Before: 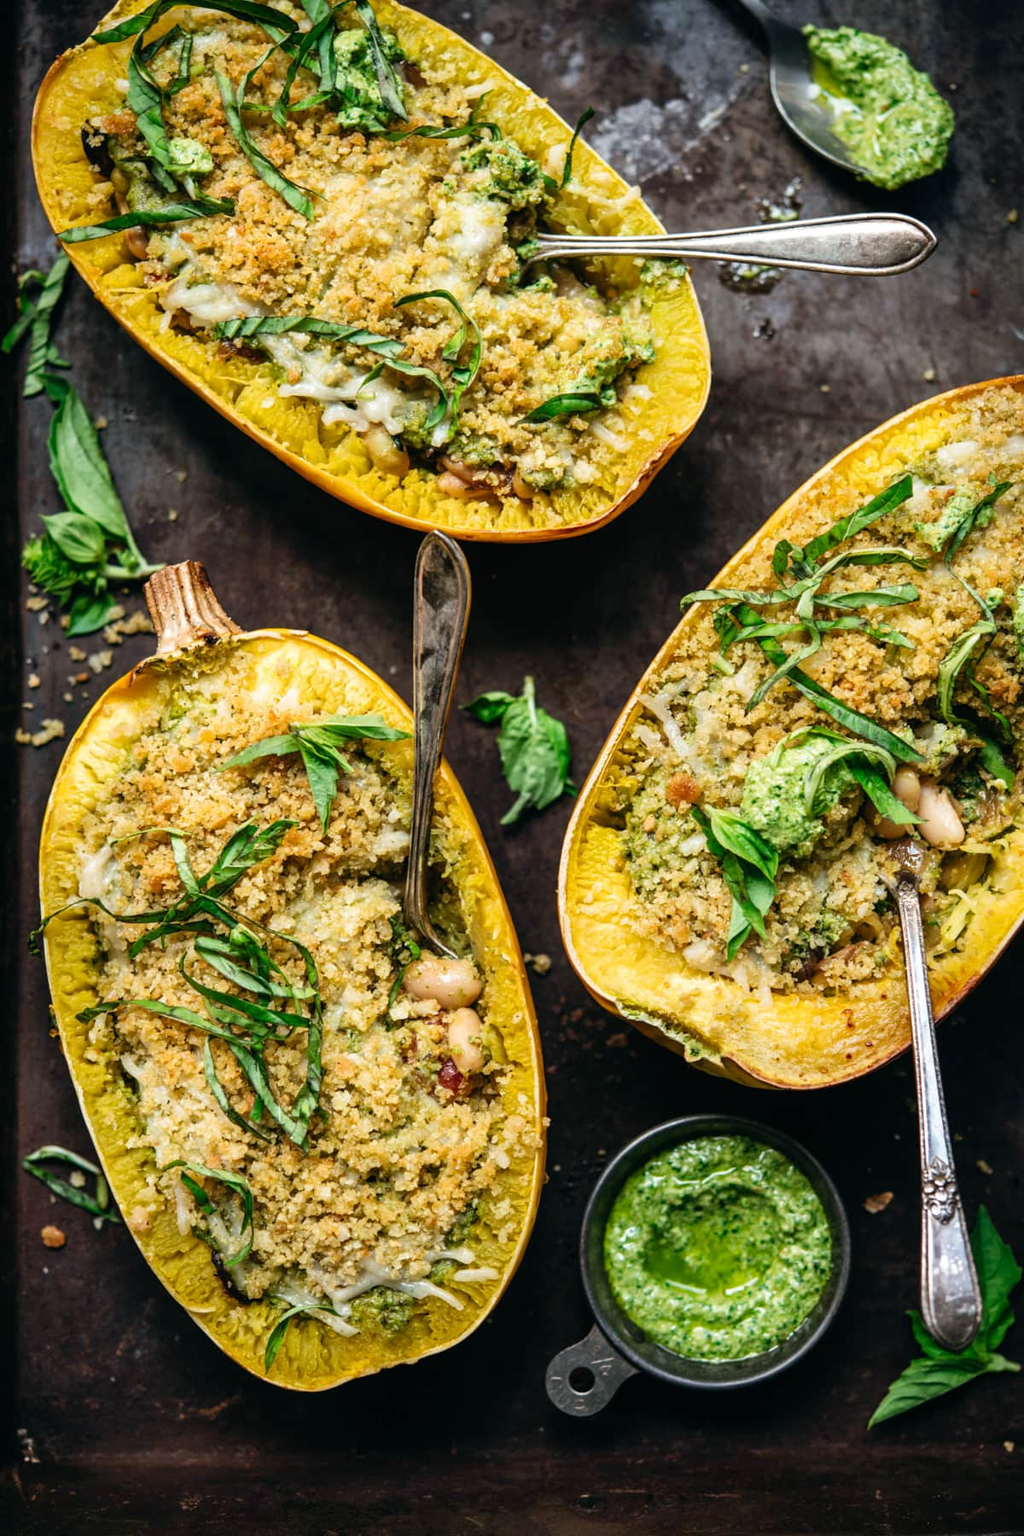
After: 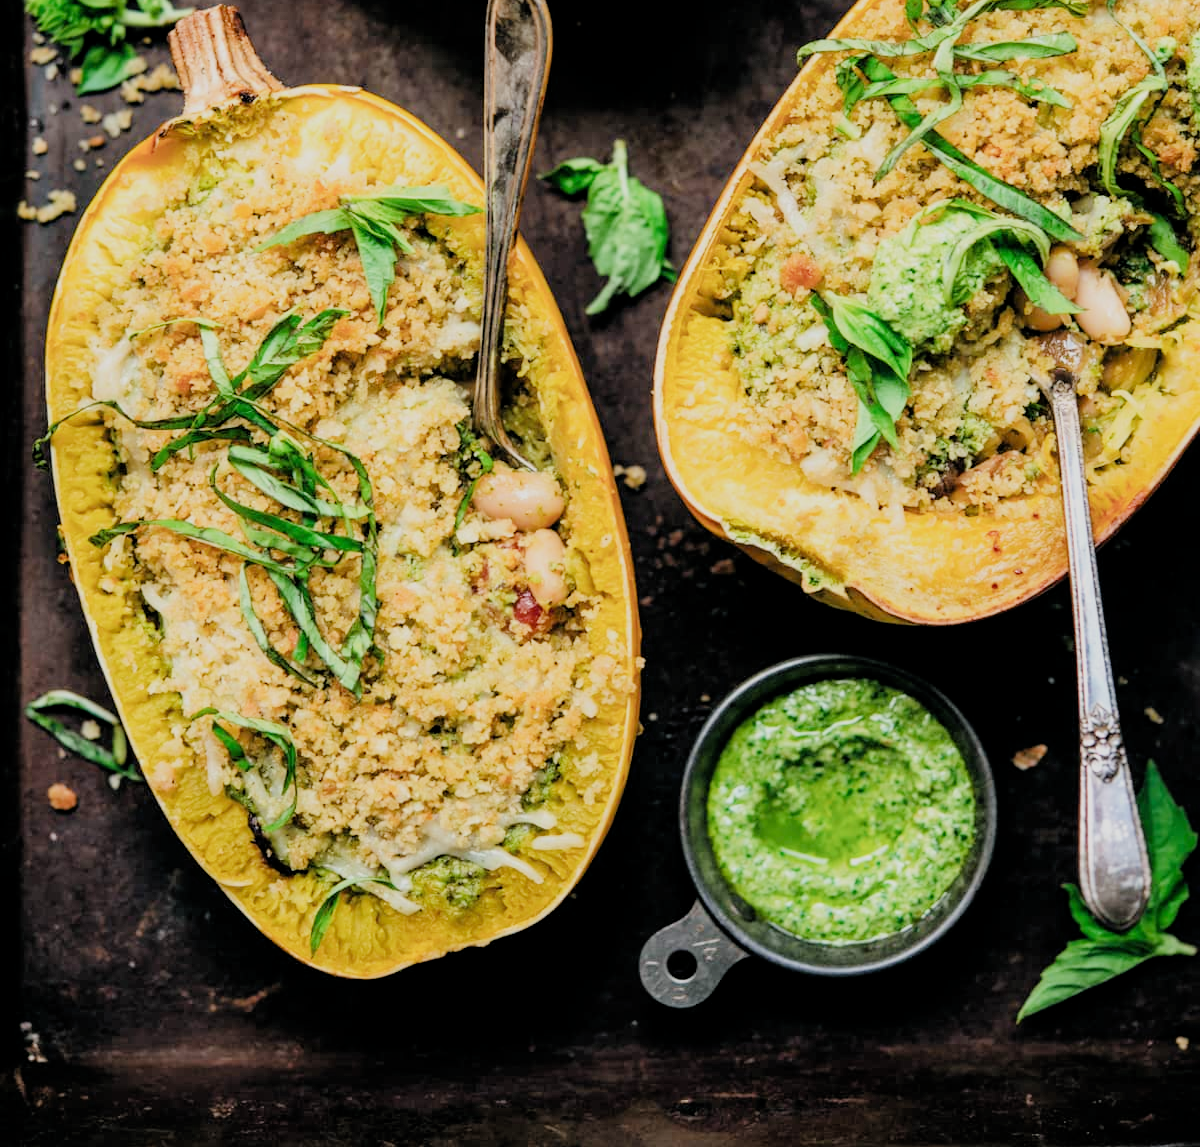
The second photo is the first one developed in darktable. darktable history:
crop and rotate: top 36.25%
filmic rgb: middle gray luminance 18%, black relative exposure -7.53 EV, white relative exposure 8.47 EV, threshold 5.97 EV, target black luminance 0%, hardness 2.23, latitude 19.21%, contrast 0.88, highlights saturation mix 4.07%, shadows ↔ highlights balance 10.64%, enable highlight reconstruction true
exposure: black level correction 0, exposure 1.106 EV, compensate highlight preservation false
